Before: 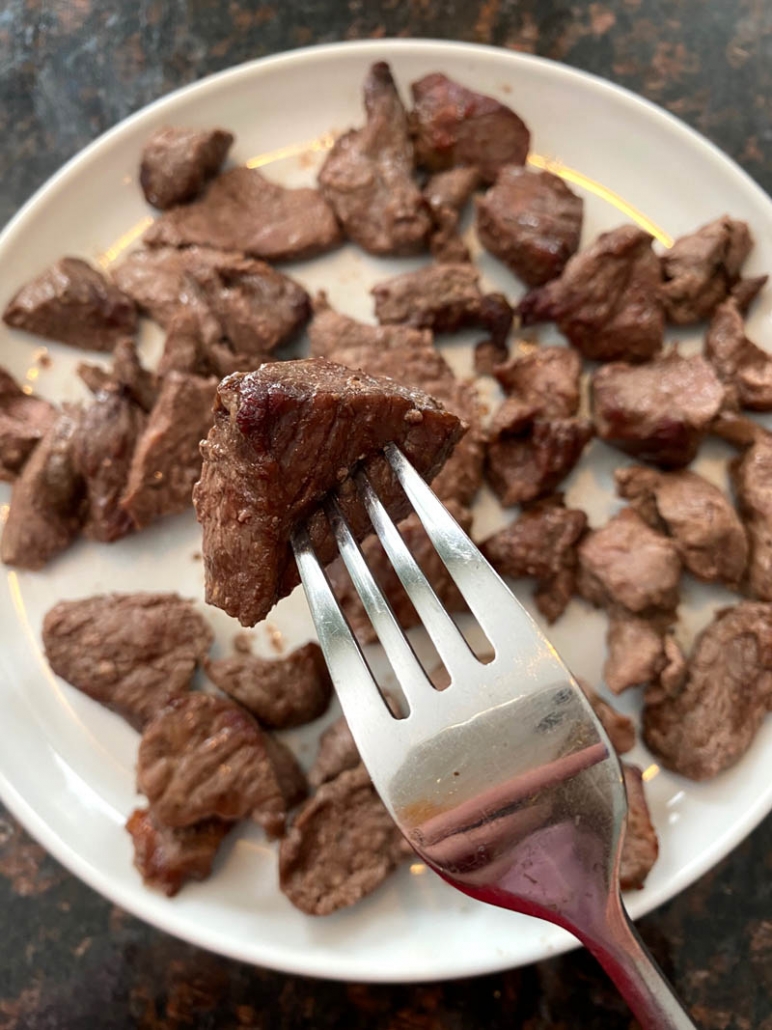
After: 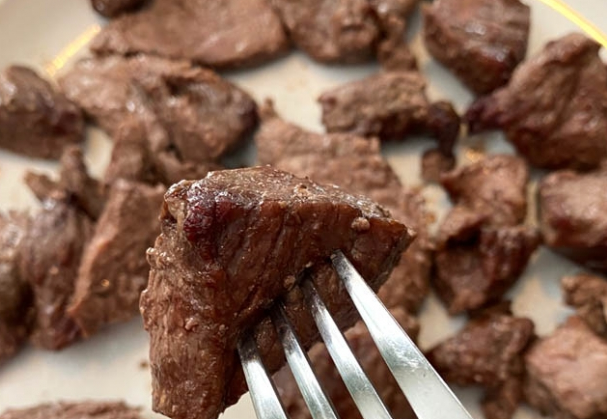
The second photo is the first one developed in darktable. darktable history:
crop: left 6.927%, top 18.687%, right 14.414%, bottom 40.589%
